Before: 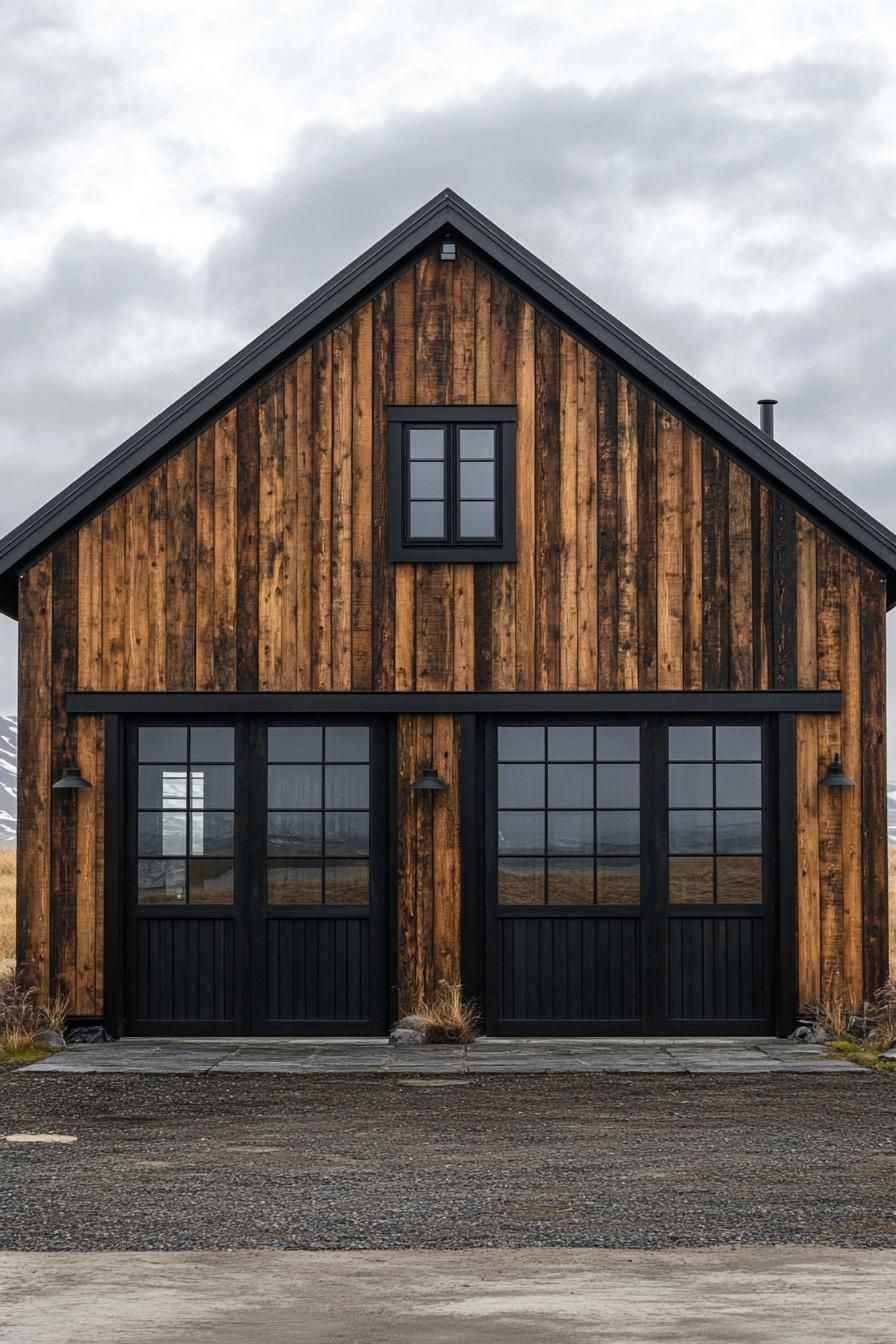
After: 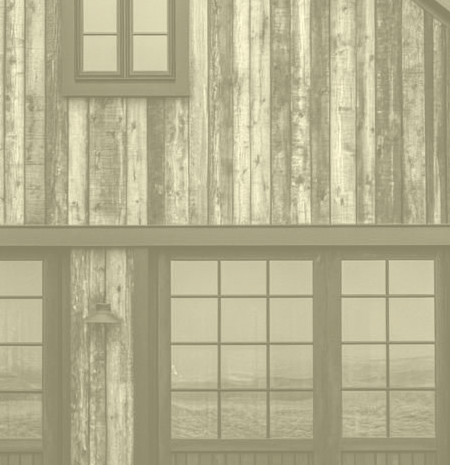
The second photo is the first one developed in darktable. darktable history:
white balance: red 1.138, green 0.996, blue 0.812
local contrast: on, module defaults
color balance: input saturation 99%
colorize: hue 43.2°, saturation 40%, version 1
crop: left 36.607%, top 34.735%, right 13.146%, bottom 30.611%
